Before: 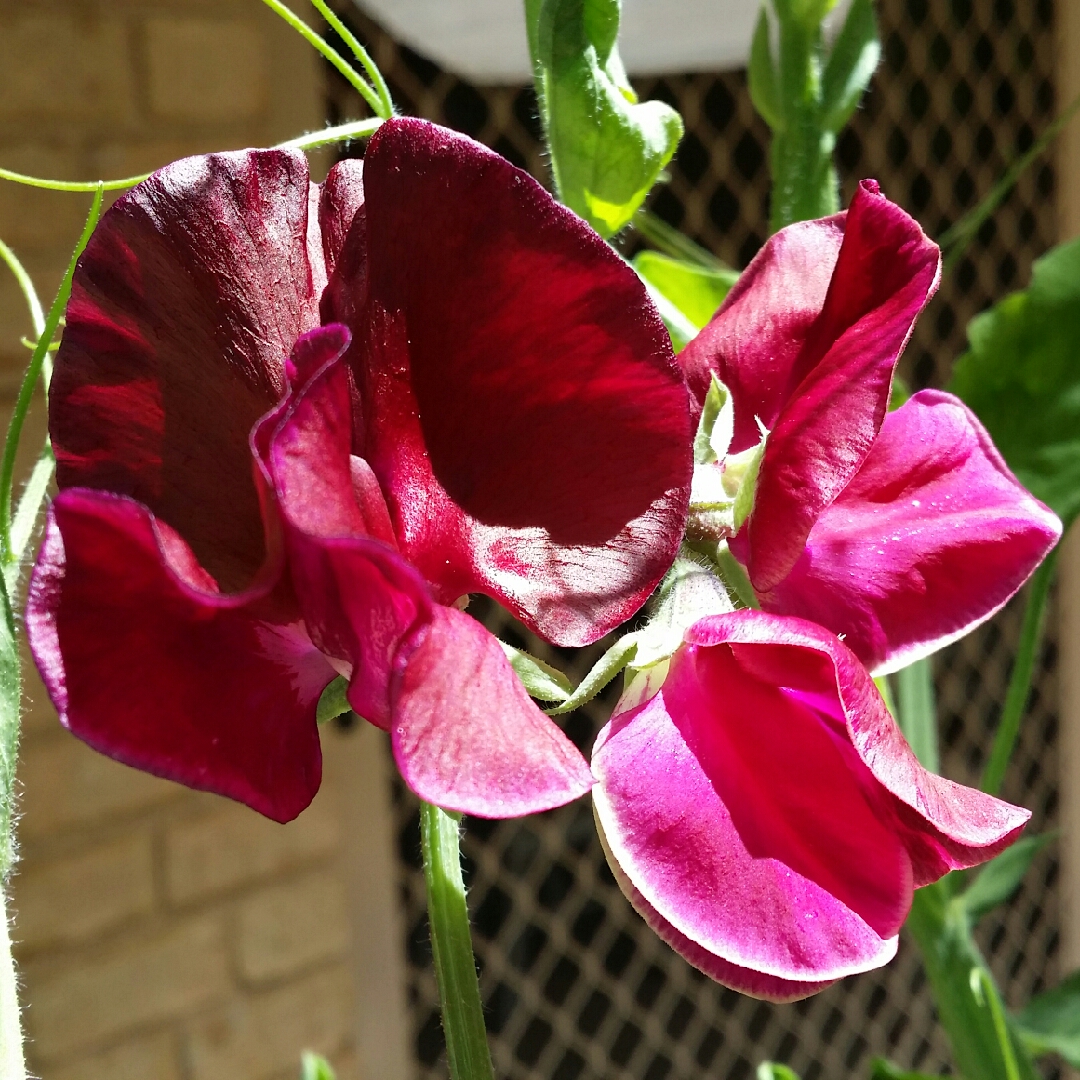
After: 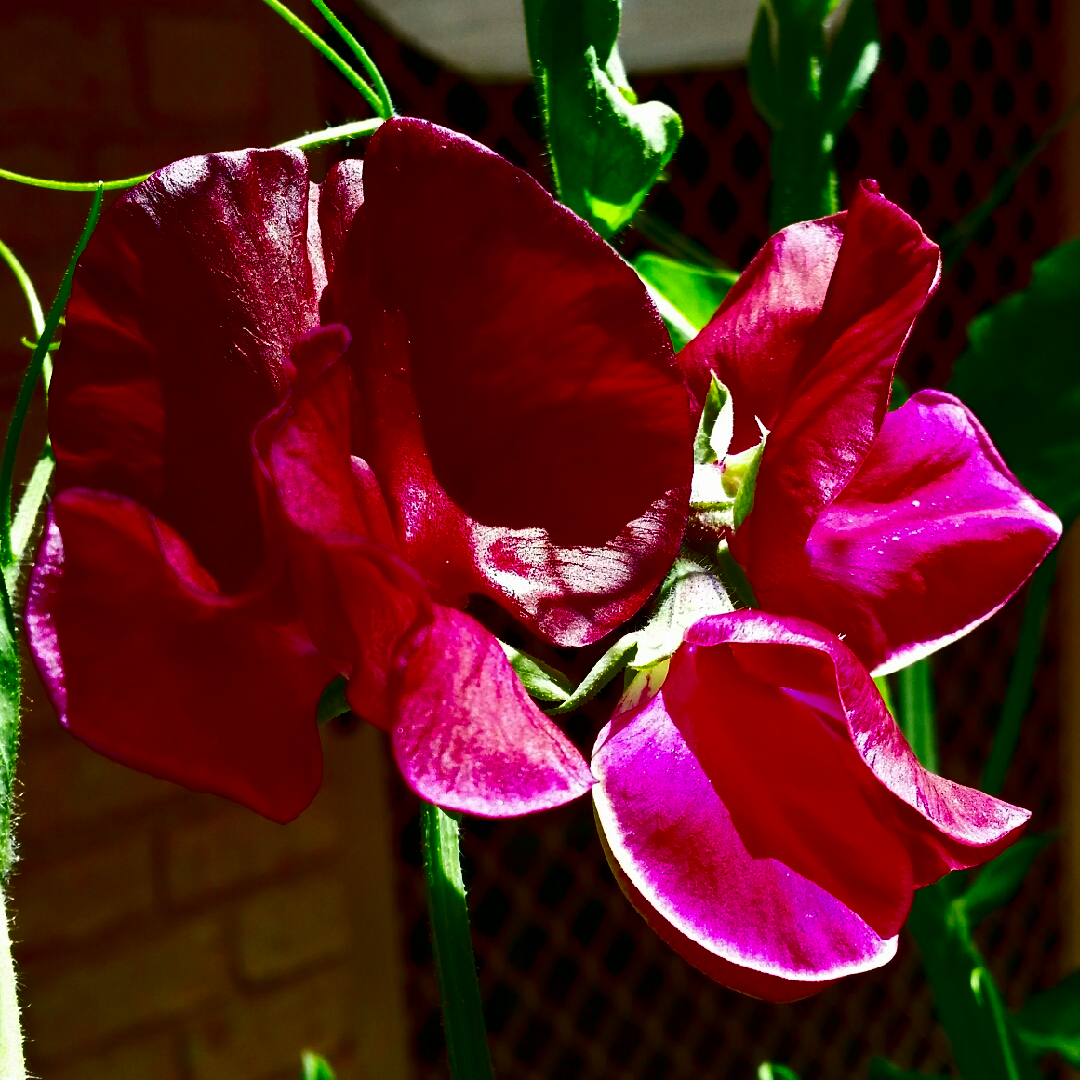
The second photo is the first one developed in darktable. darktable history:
tone curve: curves: ch0 [(0, 0) (0.003, 0.004) (0.011, 0.014) (0.025, 0.032) (0.044, 0.057) (0.069, 0.089) (0.1, 0.128) (0.136, 0.174) (0.177, 0.227) (0.224, 0.287) (0.277, 0.354) (0.335, 0.427) (0.399, 0.507) (0.468, 0.582) (0.543, 0.653) (0.623, 0.726) (0.709, 0.799) (0.801, 0.876) (0.898, 0.937) (1, 1)], color space Lab, independent channels, preserve colors none
contrast brightness saturation: brightness -0.997, saturation 0.982
